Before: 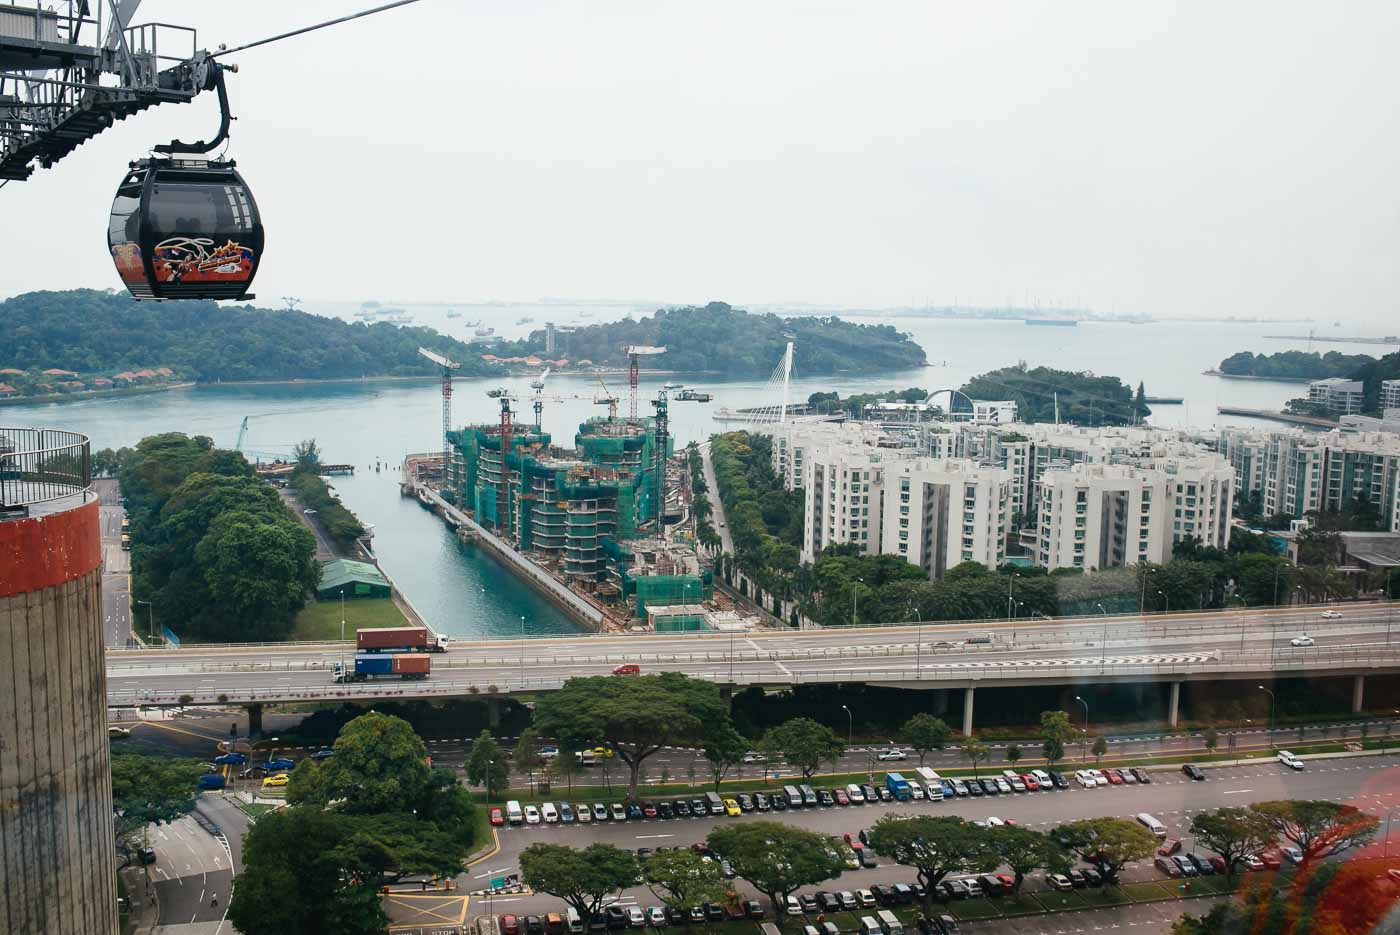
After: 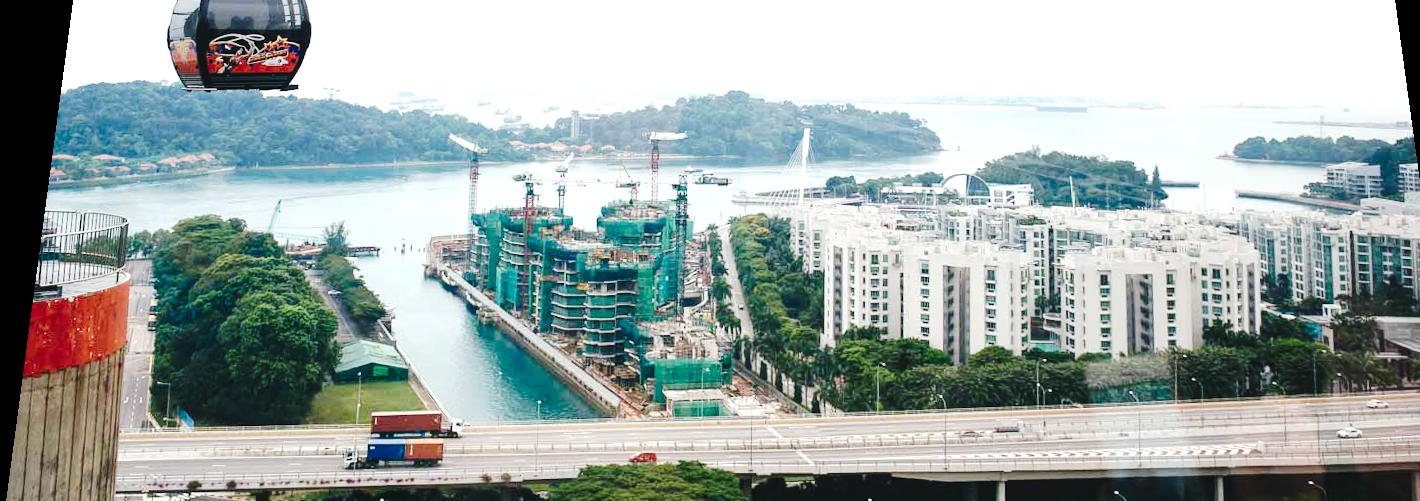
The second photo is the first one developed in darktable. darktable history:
crop: left 1.744%, top 19.225%, right 5.069%, bottom 28.357%
exposure: black level correction 0.001, exposure 0.5 EV, compensate exposure bias true, compensate highlight preservation false
tone curve: curves: ch0 [(0, 0) (0.003, 0.049) (0.011, 0.052) (0.025, 0.057) (0.044, 0.069) (0.069, 0.076) (0.1, 0.09) (0.136, 0.111) (0.177, 0.15) (0.224, 0.197) (0.277, 0.267) (0.335, 0.366) (0.399, 0.477) (0.468, 0.561) (0.543, 0.651) (0.623, 0.733) (0.709, 0.804) (0.801, 0.869) (0.898, 0.924) (1, 1)], preserve colors none
local contrast: highlights 100%, shadows 100%, detail 120%, midtone range 0.2
rotate and perspective: rotation 0.128°, lens shift (vertical) -0.181, lens shift (horizontal) -0.044, shear 0.001, automatic cropping off
